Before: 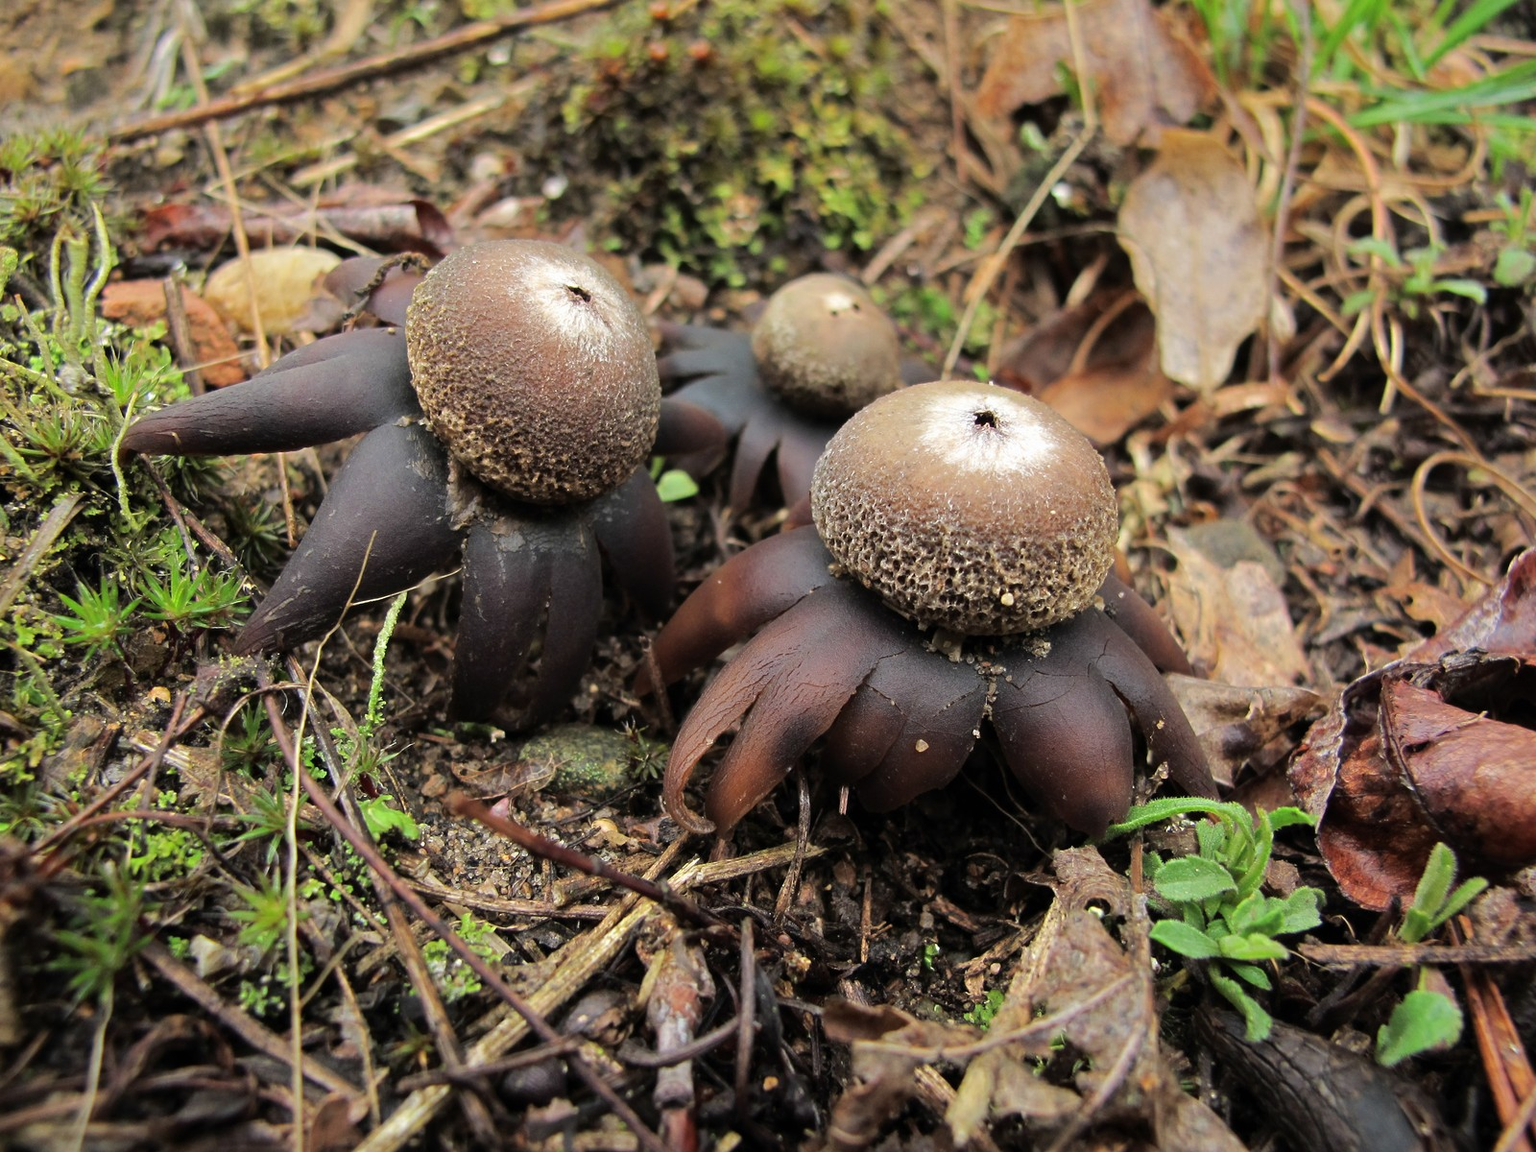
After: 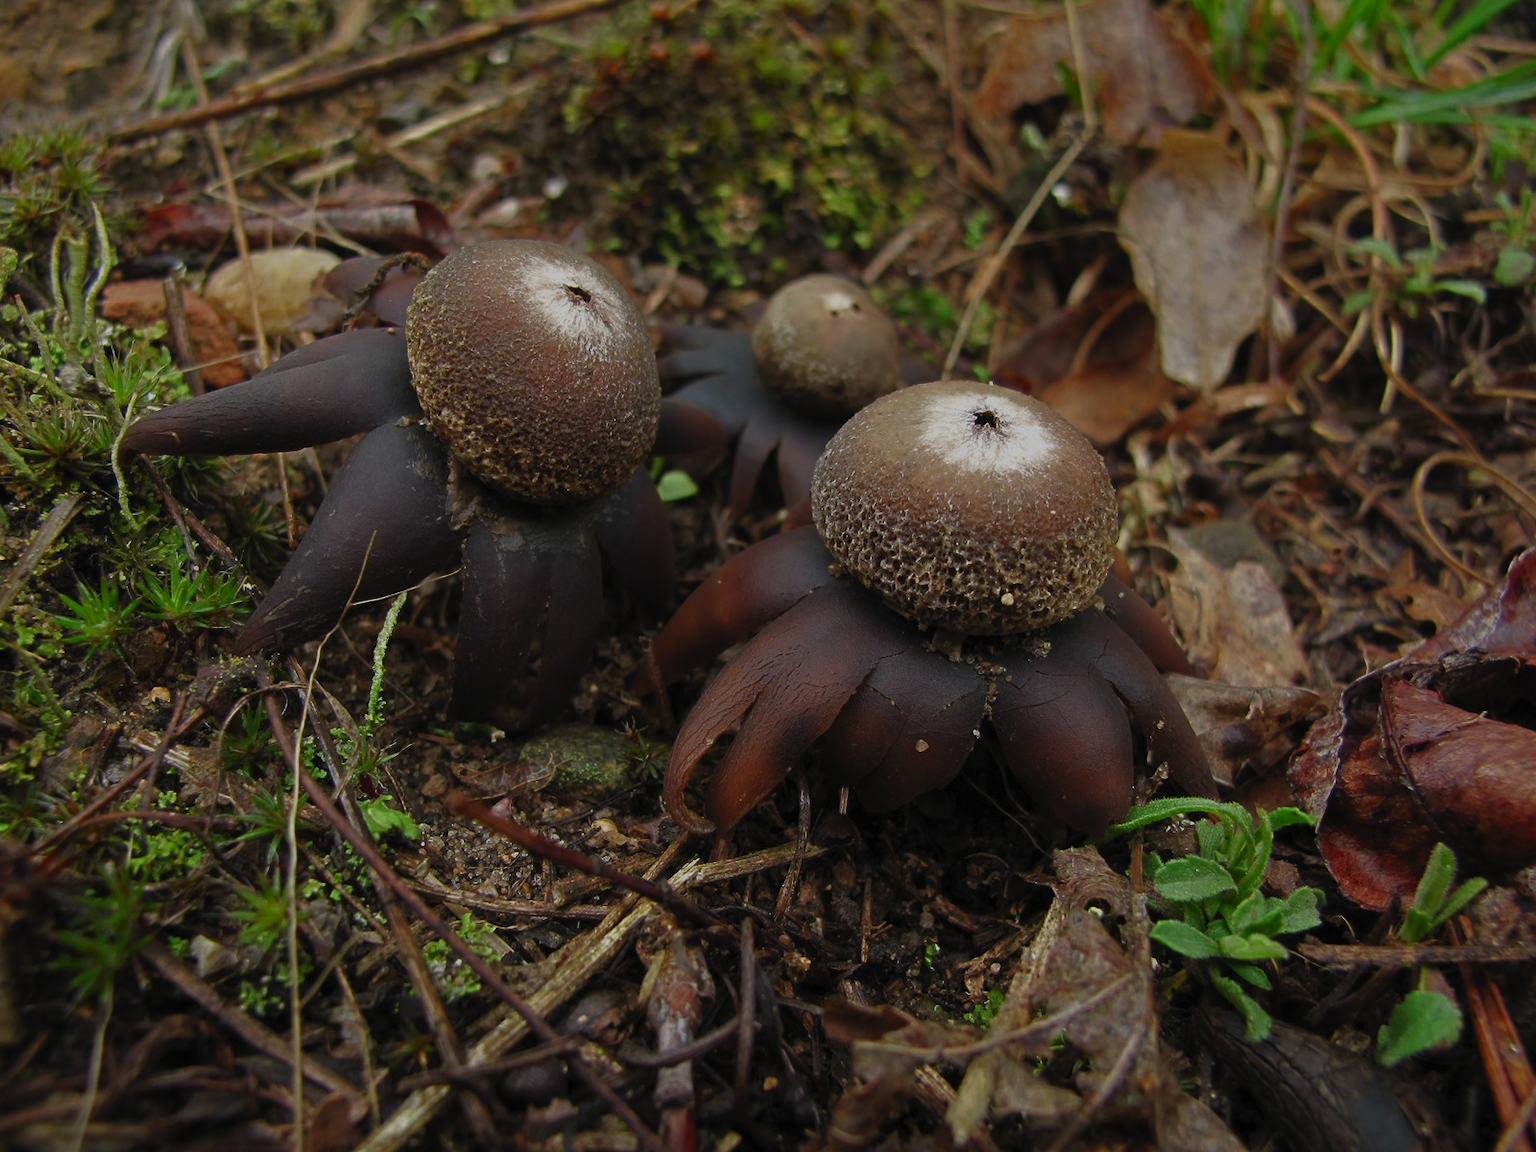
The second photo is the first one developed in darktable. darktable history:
color balance rgb: perceptual brilliance grading › global brilliance -48.39%
contrast brightness saturation: contrast 0.83, brightness 0.59, saturation 0.59
